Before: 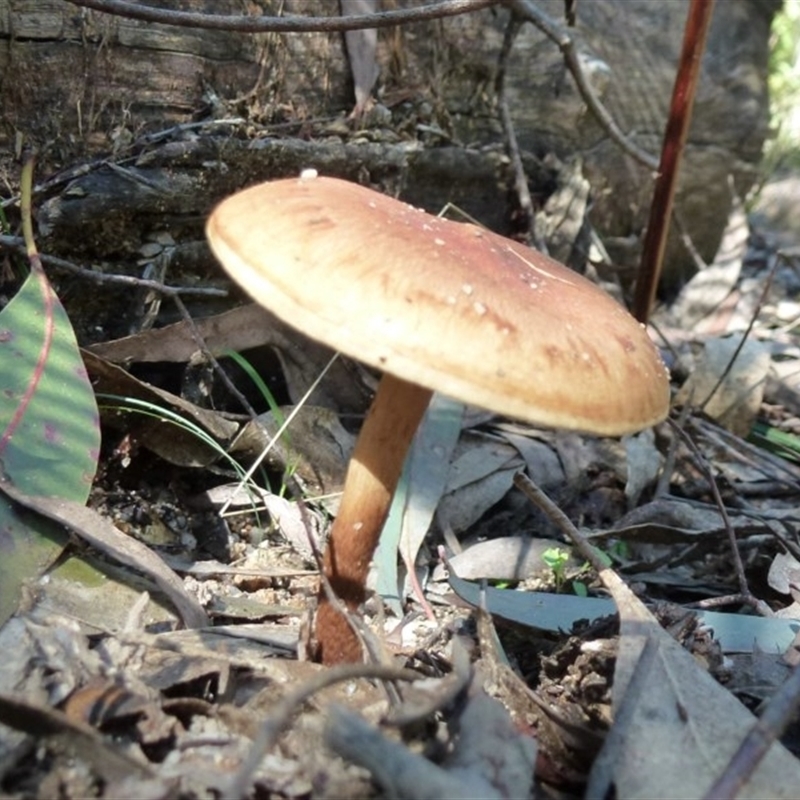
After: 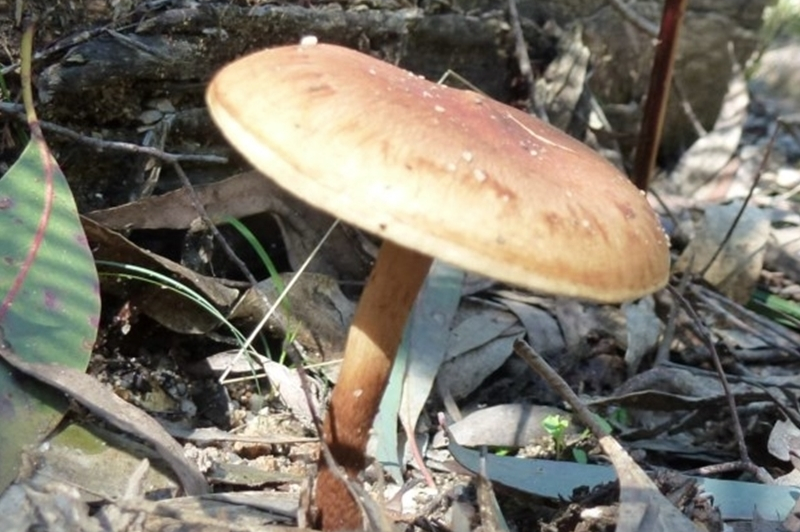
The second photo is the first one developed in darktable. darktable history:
crop: top 16.727%, bottom 16.727%
vibrance: vibrance 15%
